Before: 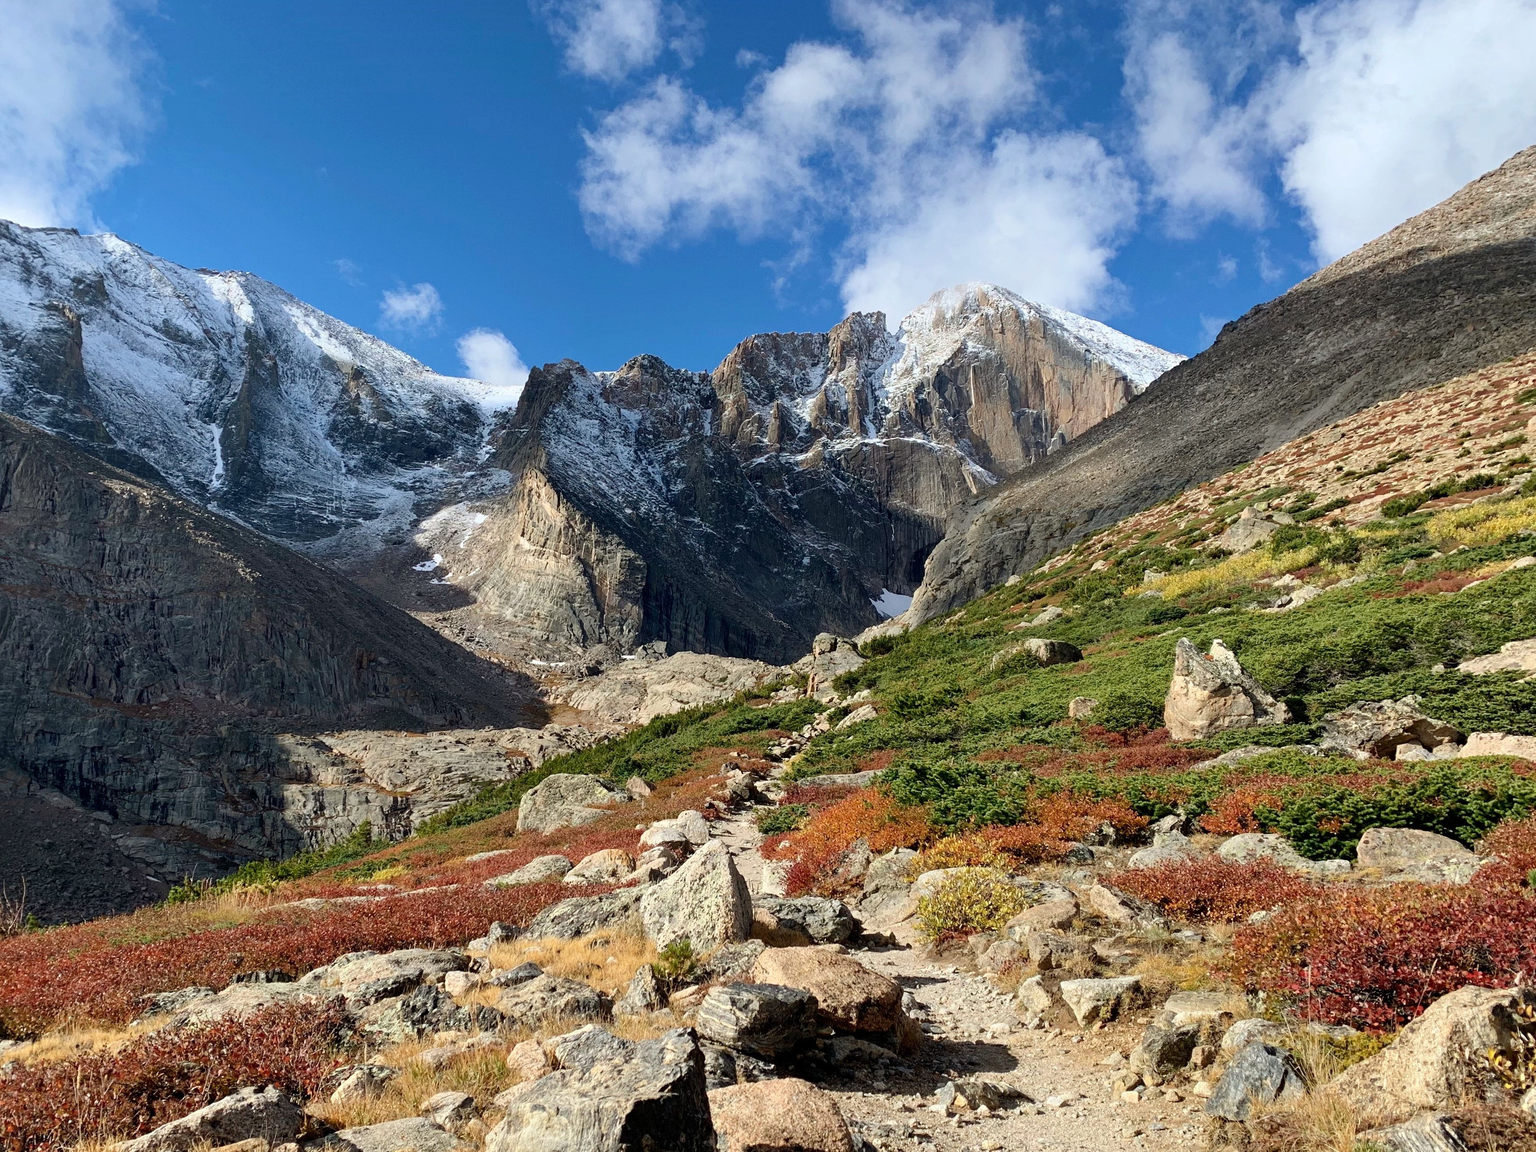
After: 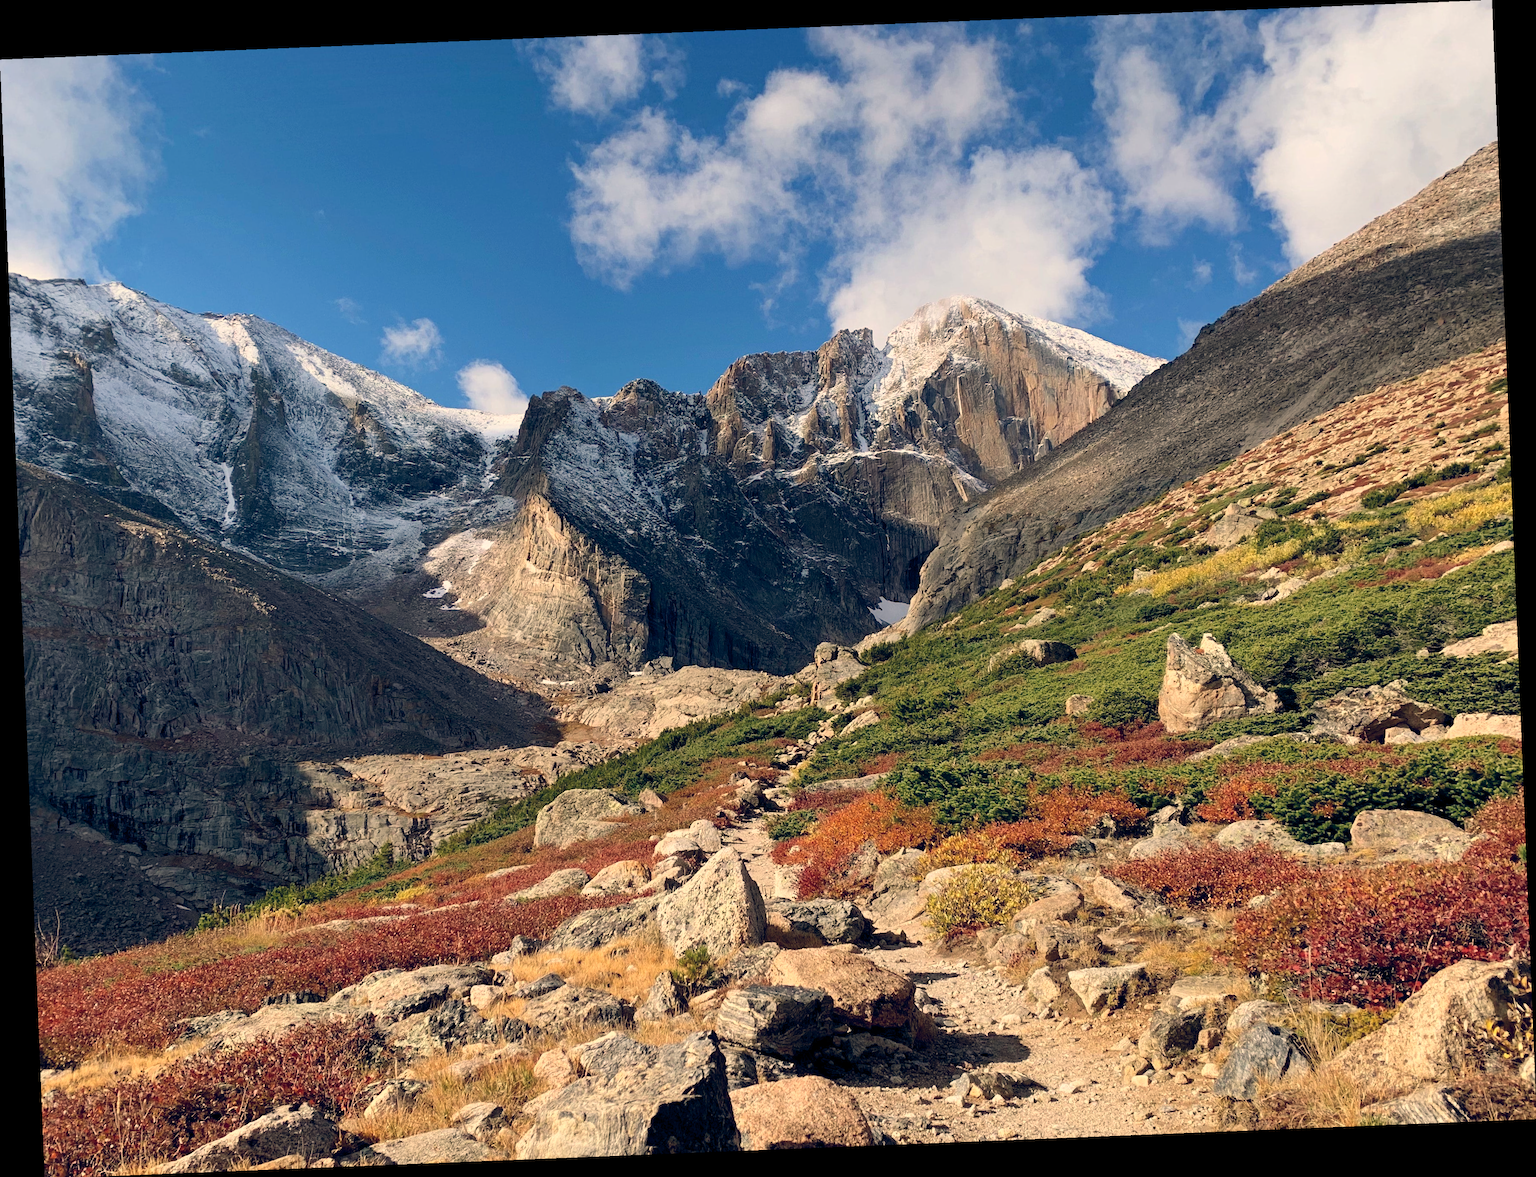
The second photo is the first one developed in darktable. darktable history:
rotate and perspective: rotation -2.29°, automatic cropping off
color balance rgb: shadows lift › hue 87.51°, highlights gain › chroma 3.21%, highlights gain › hue 55.1°, global offset › chroma 0.15%, global offset › hue 253.66°, linear chroma grading › global chroma 0.5%
white balance: red 1.045, blue 0.932
